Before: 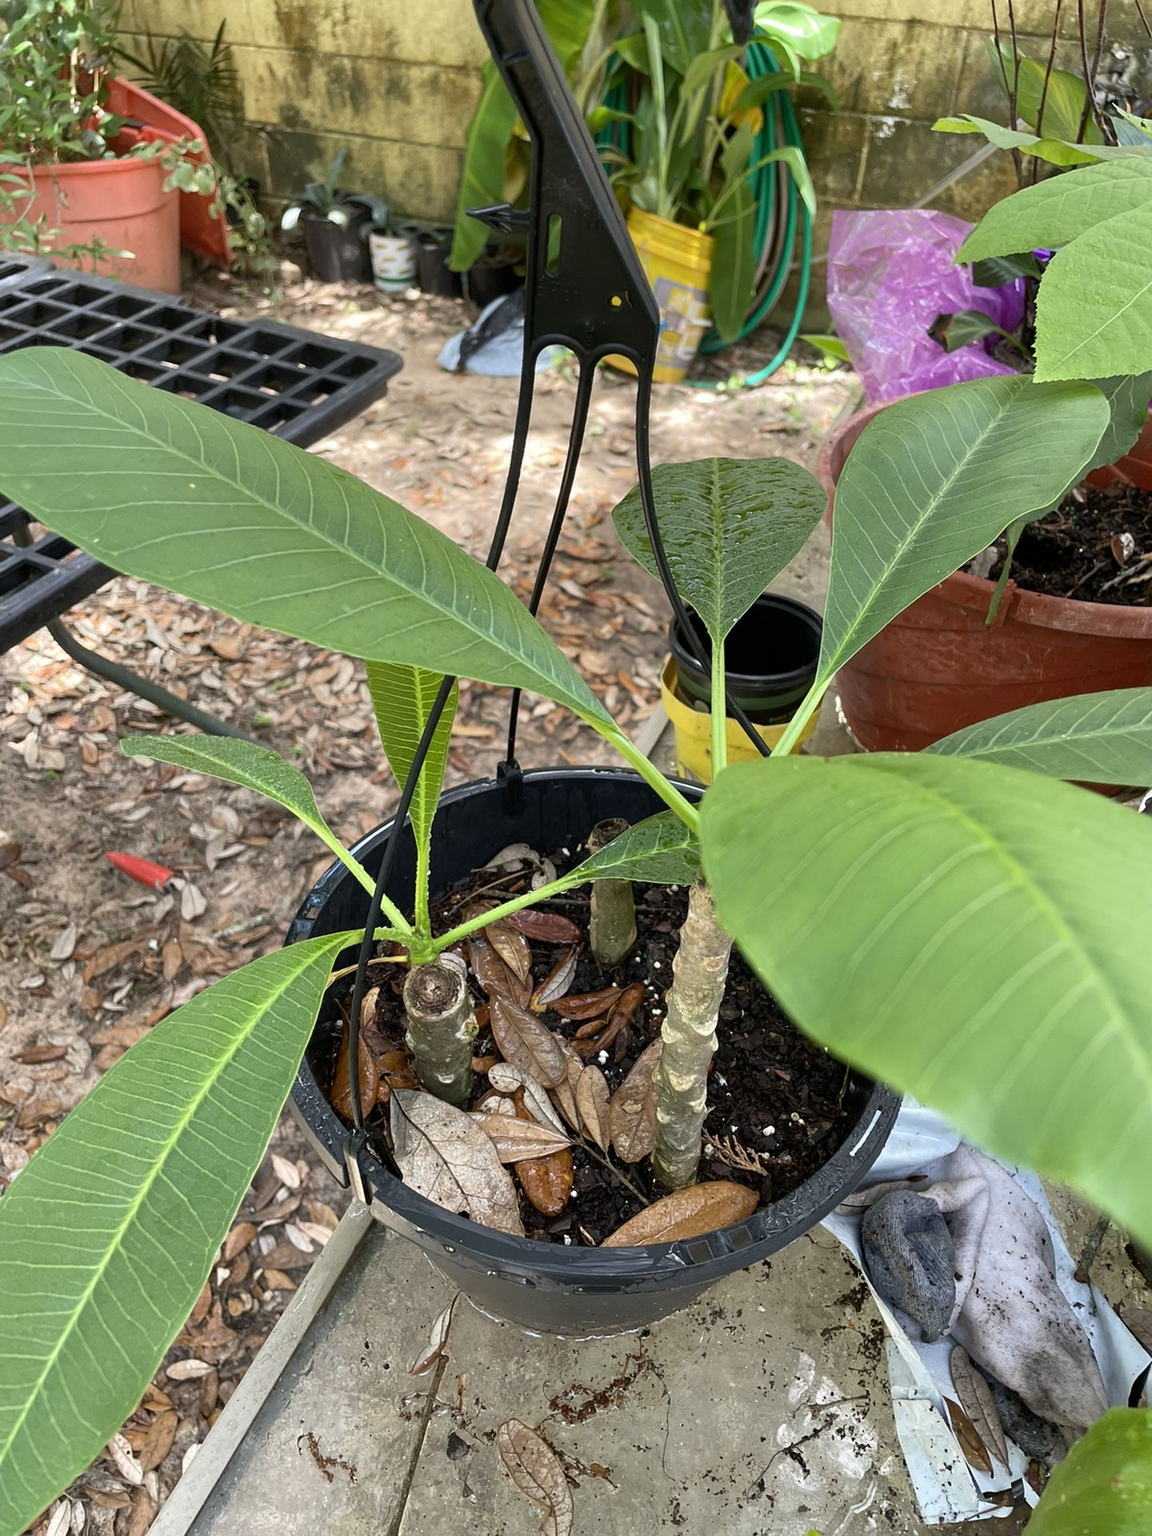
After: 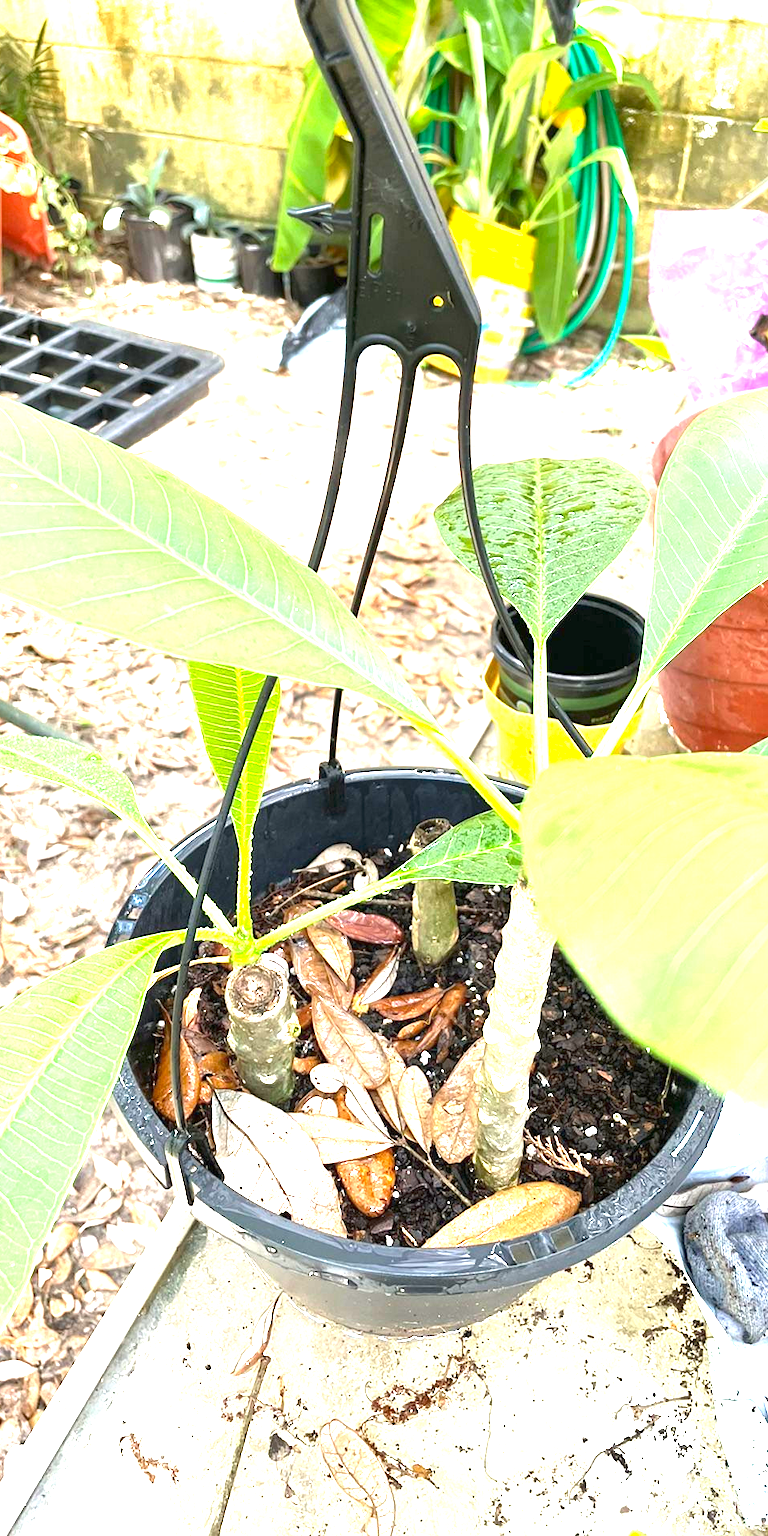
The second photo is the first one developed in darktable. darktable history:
crop and rotate: left 15.501%, right 17.799%
exposure: black level correction 0, exposure 2.418 EV, compensate highlight preservation false
